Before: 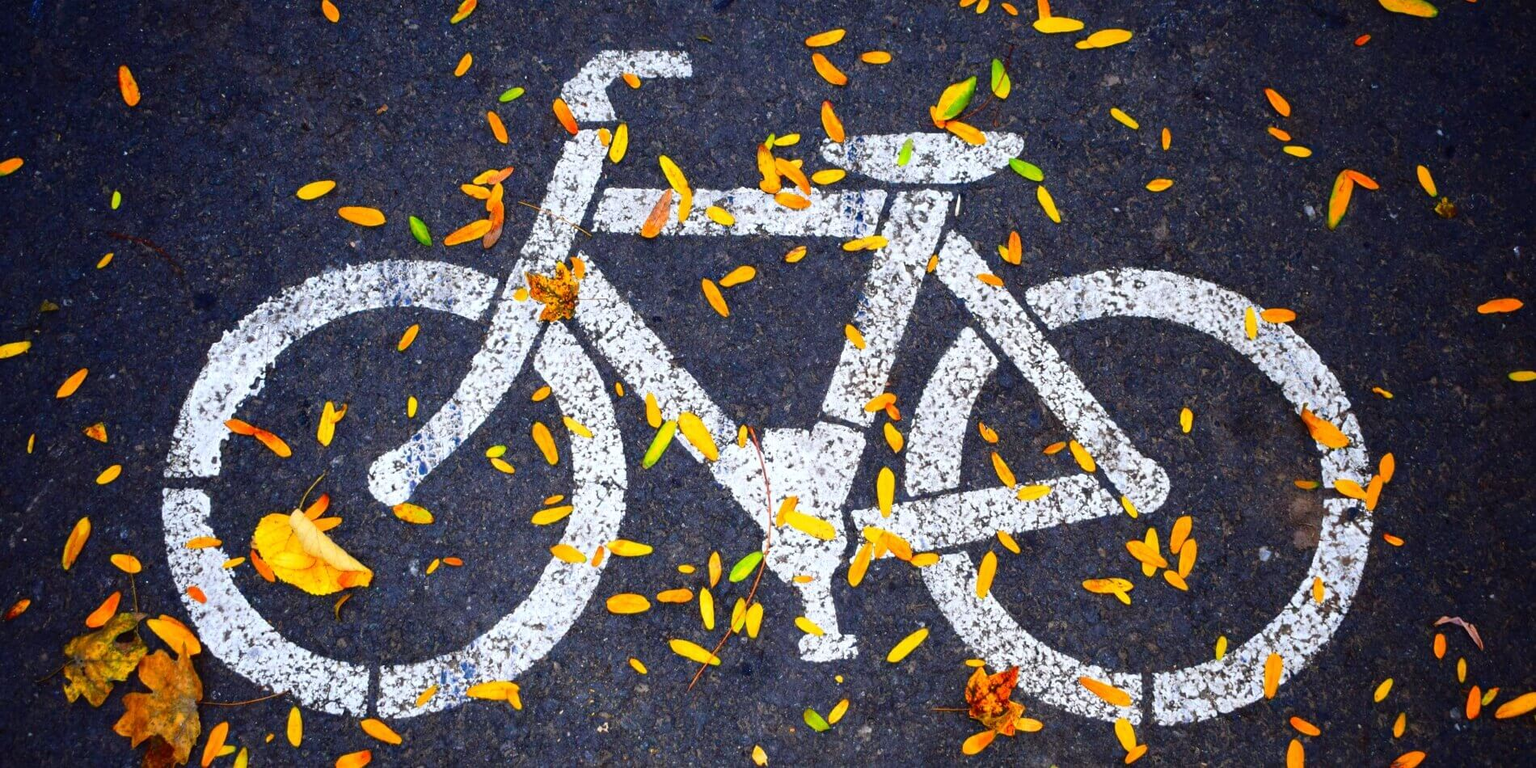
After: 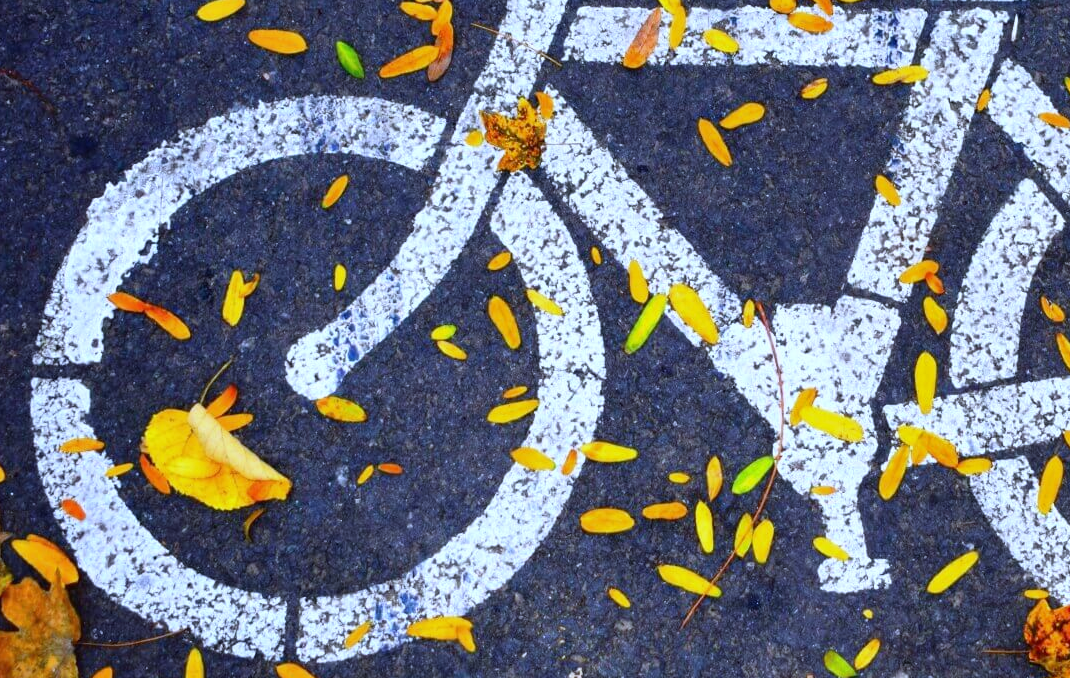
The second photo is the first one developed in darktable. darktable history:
white balance: red 0.926, green 1.003, blue 1.133
crop: left 8.966%, top 23.852%, right 34.699%, bottom 4.703%
shadows and highlights: shadows 40, highlights -54, highlights color adjustment 46%, low approximation 0.01, soften with gaussian
